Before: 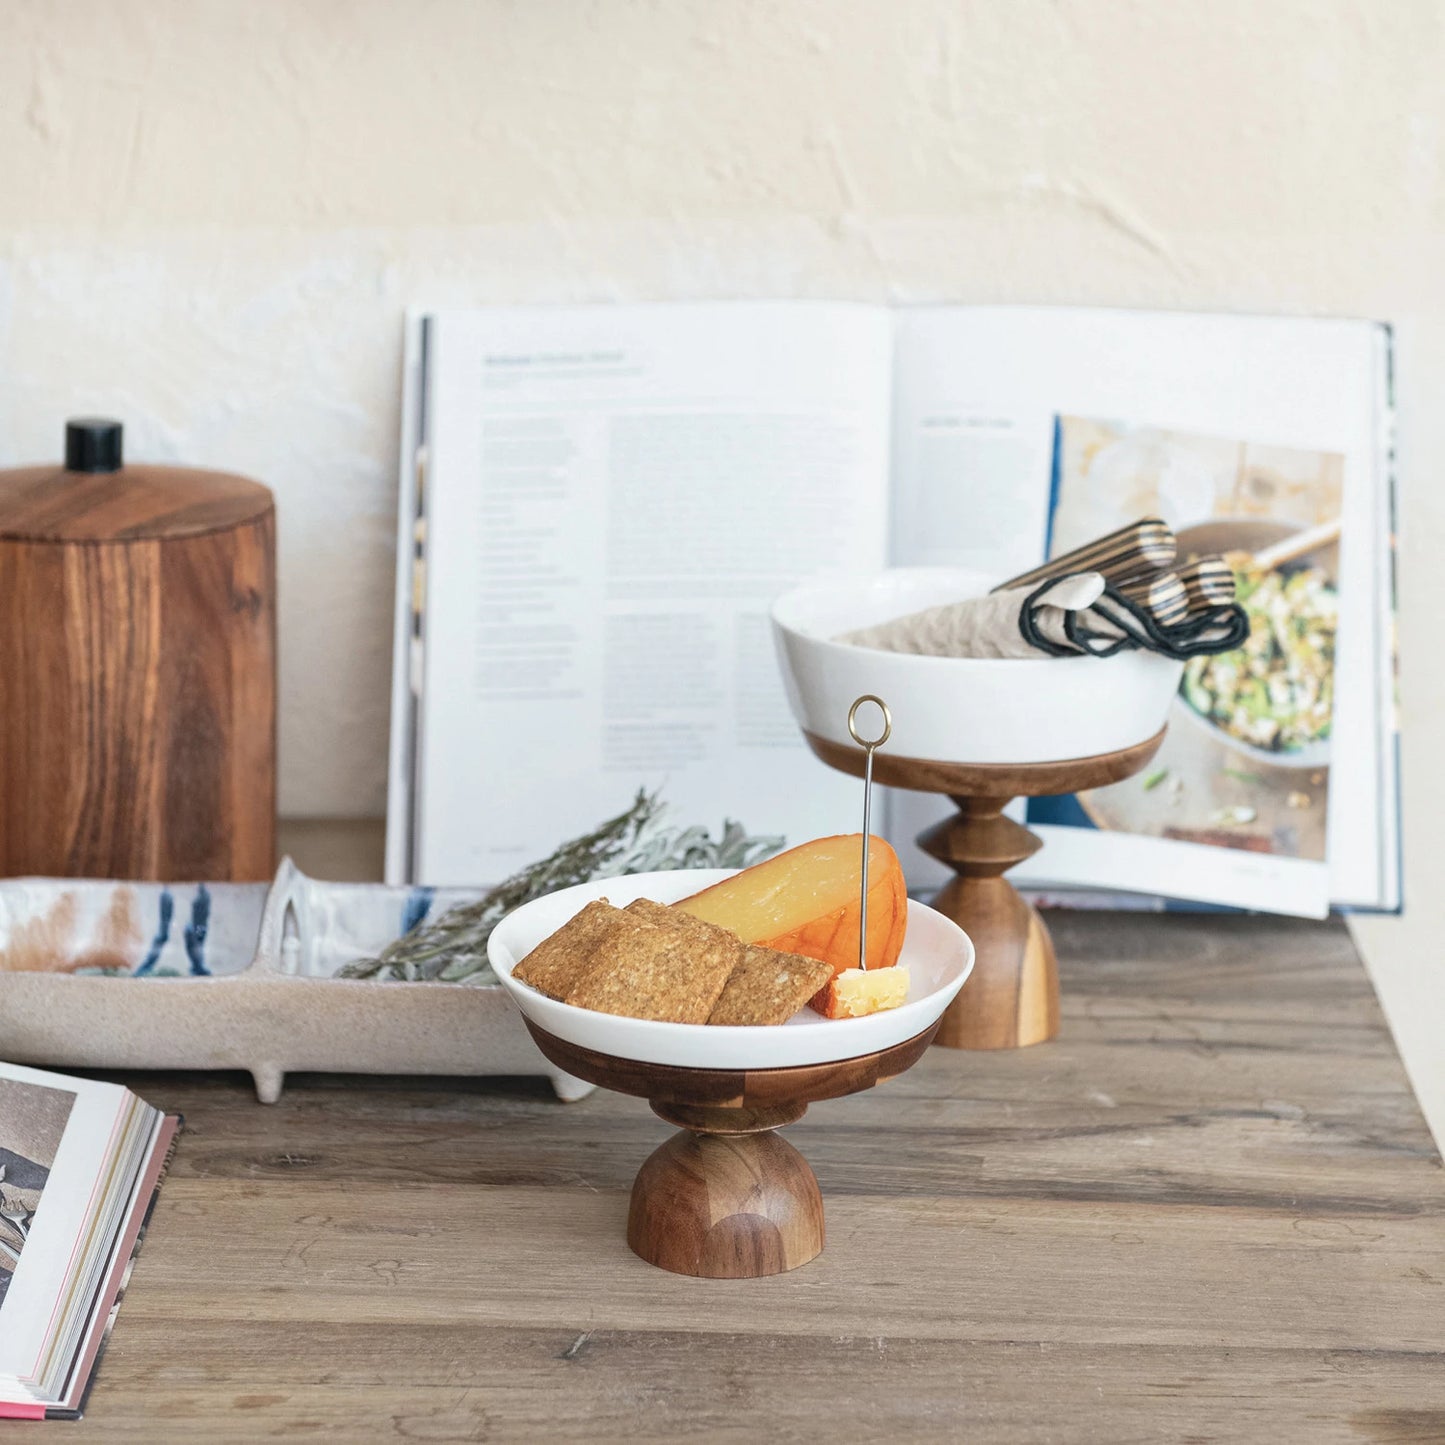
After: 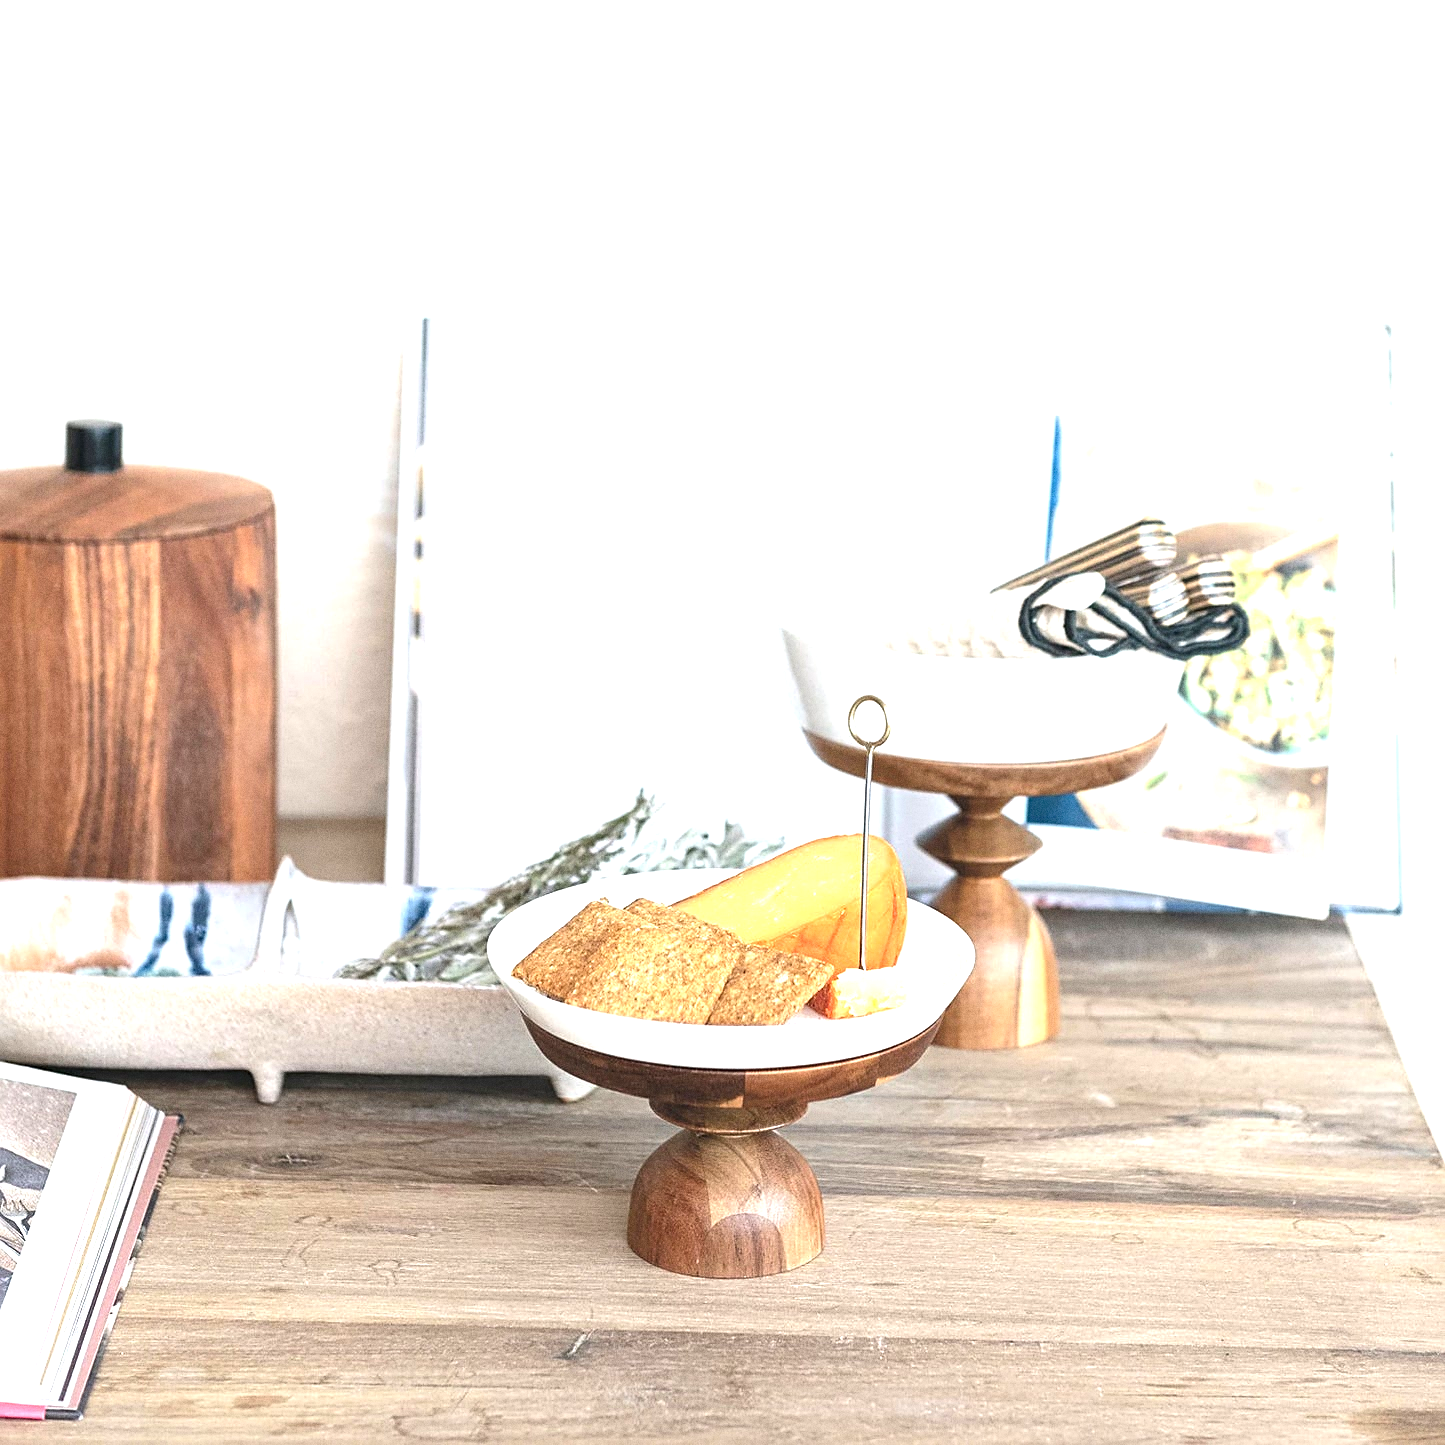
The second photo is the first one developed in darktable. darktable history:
grain: coarseness 0.09 ISO
exposure: black level correction 0, exposure 1.2 EV, compensate highlight preservation false
sharpen: on, module defaults
